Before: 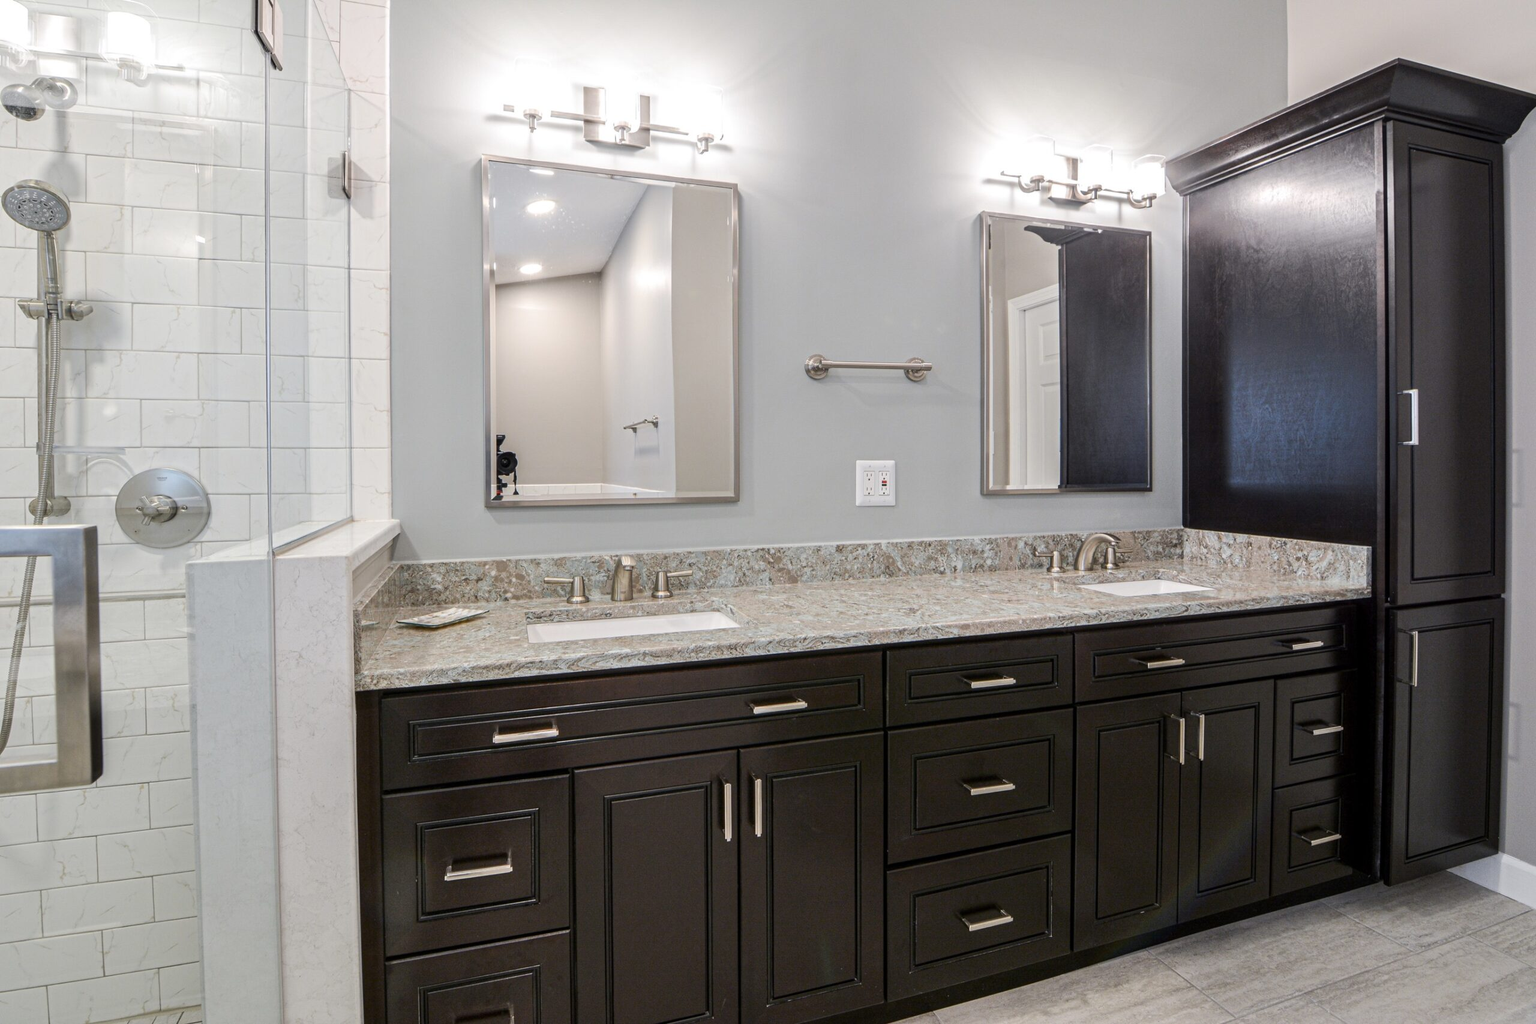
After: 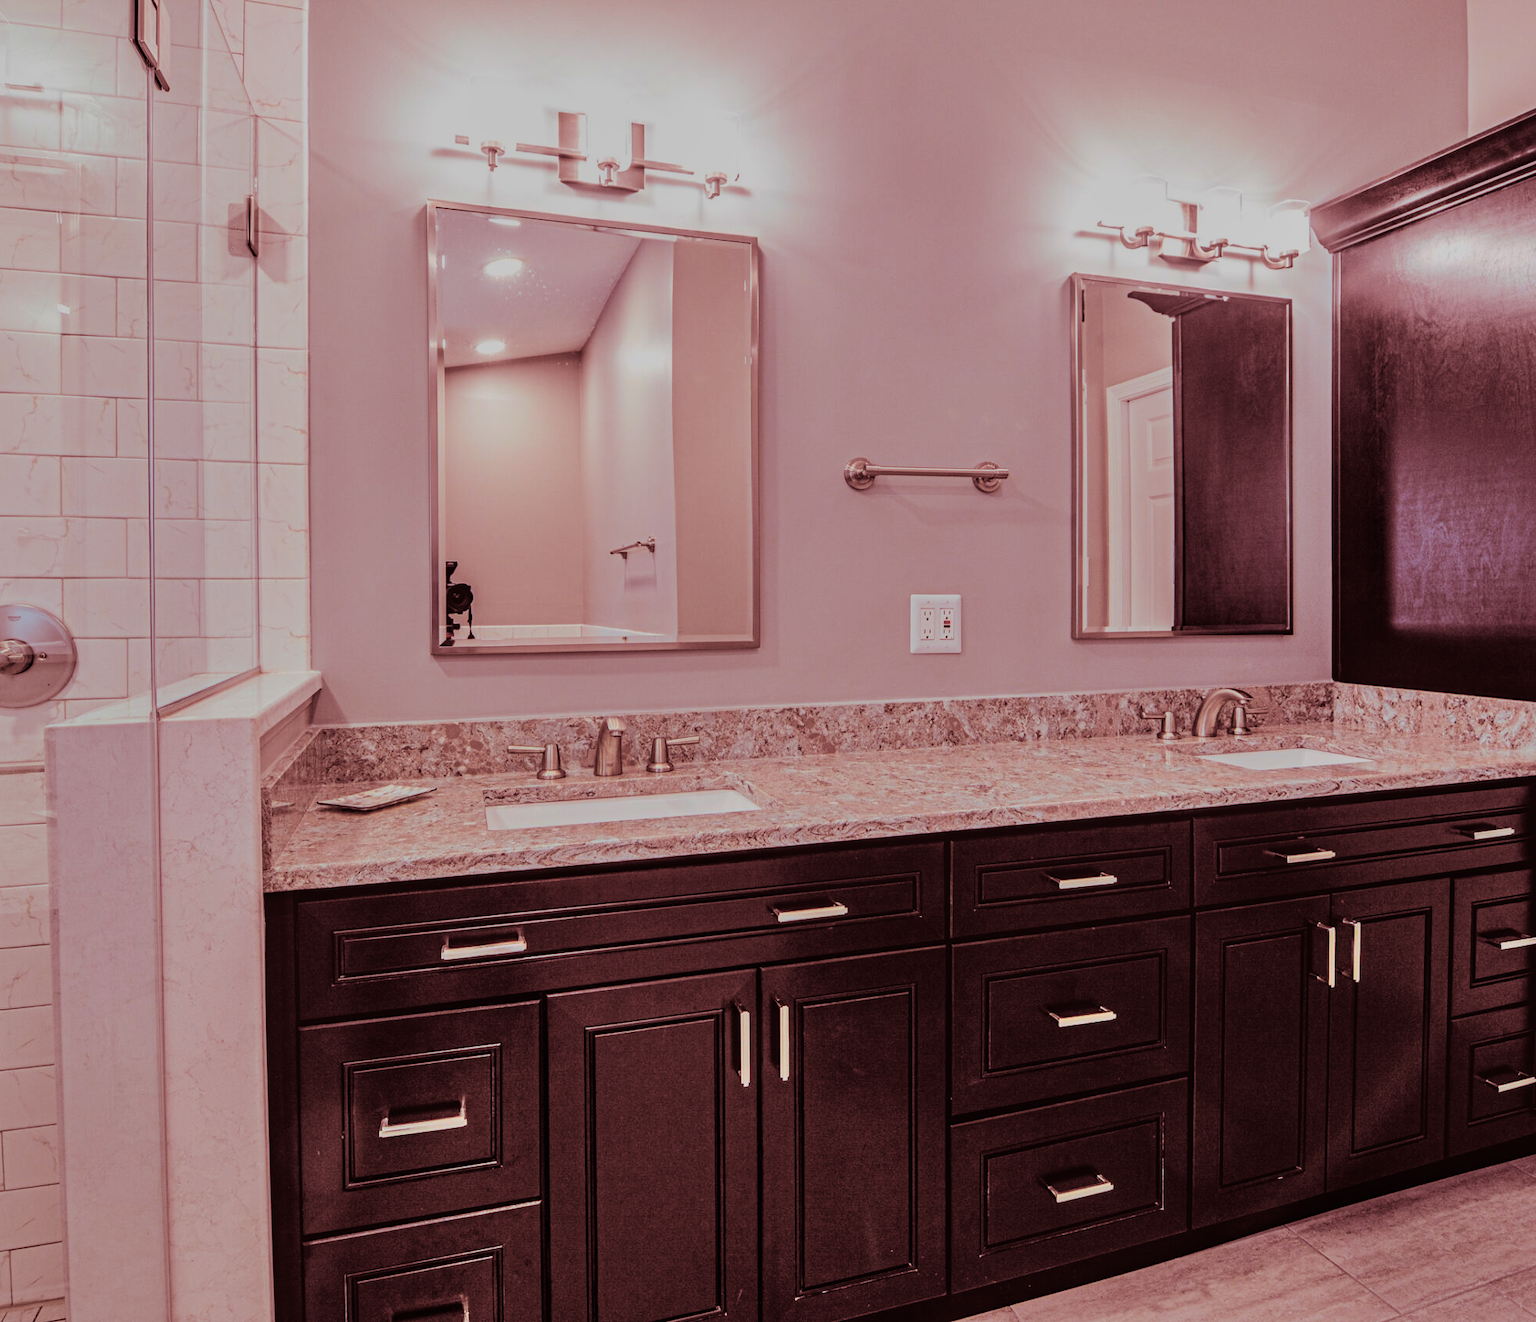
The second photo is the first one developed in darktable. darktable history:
local contrast: detail 110%
filmic rgb: black relative exposure -7.15 EV, white relative exposure 5.36 EV, hardness 3.02, color science v6 (2022)
exposure: compensate highlight preservation false
haze removal: compatibility mode true, adaptive false
crop: left 9.88%, right 12.664%
split-toning: highlights › saturation 0, balance -61.83
shadows and highlights: soften with gaussian
